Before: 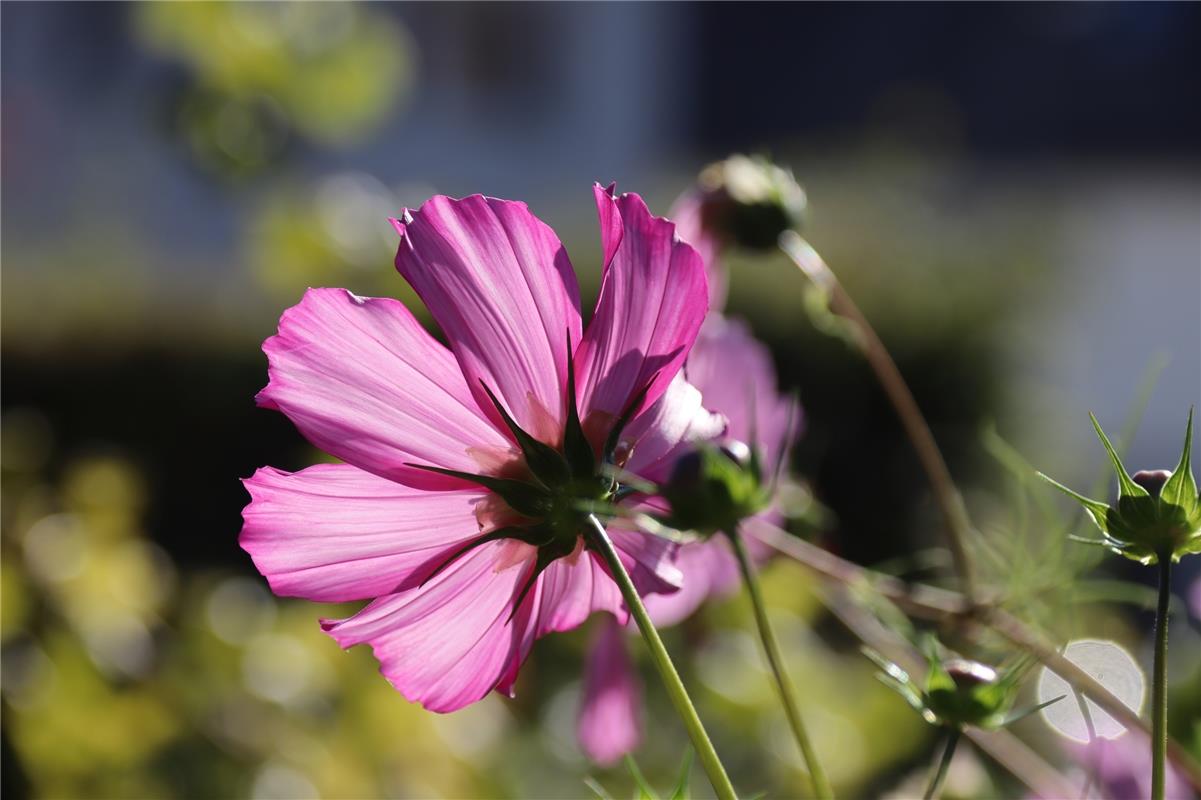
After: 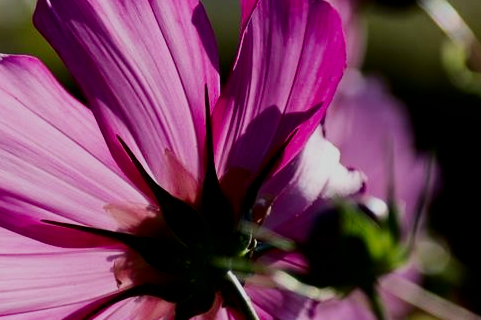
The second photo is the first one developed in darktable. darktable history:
crop: left 30.213%, top 30.398%, right 29.662%, bottom 29.602%
contrast brightness saturation: contrast 0.132, brightness -0.223, saturation 0.135
filmic rgb: middle gray luminance 28.84%, black relative exposure -10.3 EV, white relative exposure 5.48 EV, threshold 2.97 EV, target black luminance 0%, hardness 3.92, latitude 1.73%, contrast 1.131, highlights saturation mix 4.83%, shadows ↔ highlights balance 14.48%, enable highlight reconstruction true
